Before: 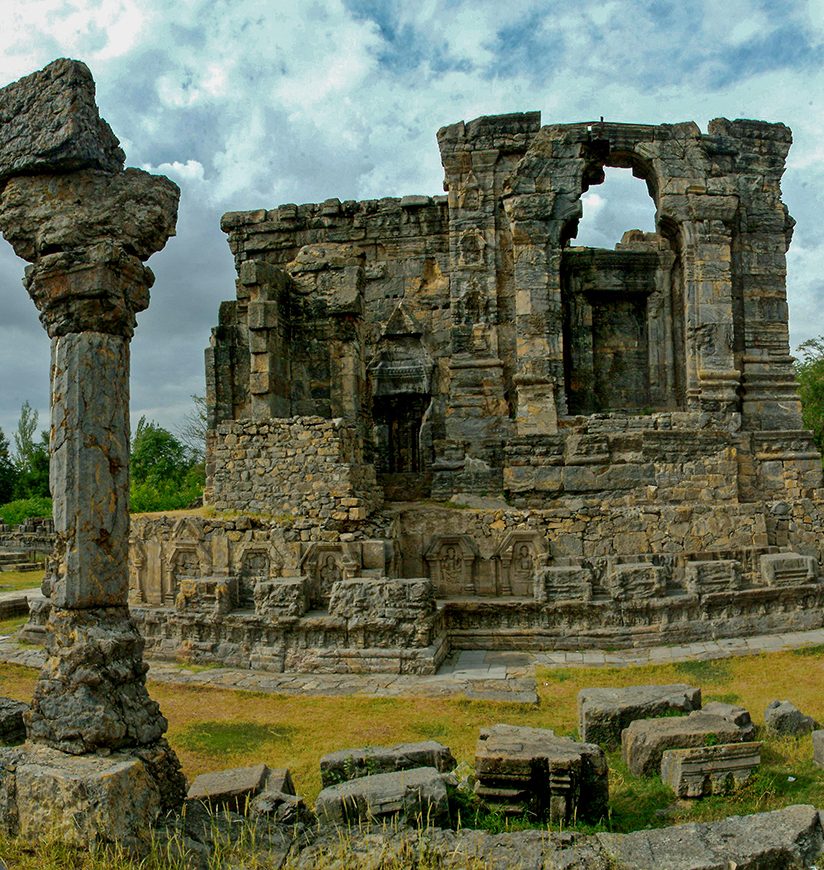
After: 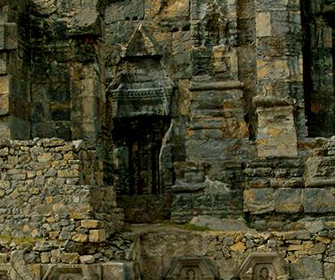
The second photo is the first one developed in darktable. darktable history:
crop: left 31.637%, top 32.05%, right 27.684%, bottom 35.681%
